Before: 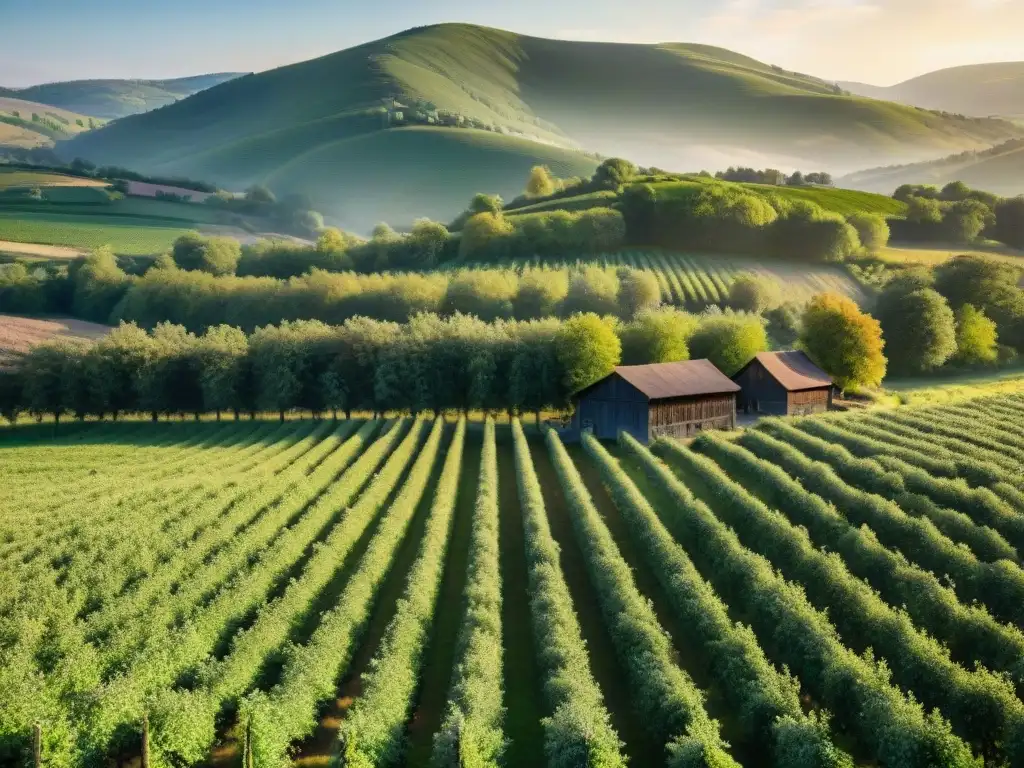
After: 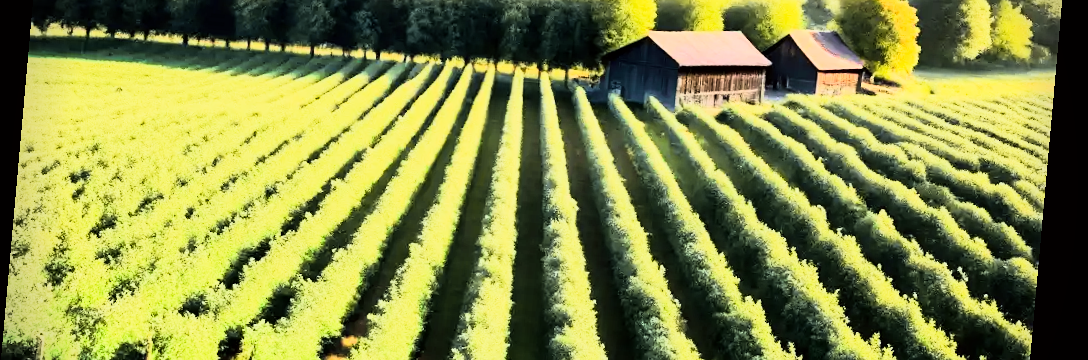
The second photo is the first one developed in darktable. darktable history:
crop: top 45.551%, bottom 12.262%
rotate and perspective: rotation 5.12°, automatic cropping off
rgb curve: curves: ch0 [(0, 0) (0.21, 0.15) (0.24, 0.21) (0.5, 0.75) (0.75, 0.96) (0.89, 0.99) (1, 1)]; ch1 [(0, 0.02) (0.21, 0.13) (0.25, 0.2) (0.5, 0.67) (0.75, 0.9) (0.89, 0.97) (1, 1)]; ch2 [(0, 0.02) (0.21, 0.13) (0.25, 0.2) (0.5, 0.67) (0.75, 0.9) (0.89, 0.97) (1, 1)], compensate middle gray true
exposure: exposure 0.507 EV, compensate highlight preservation false
sharpen: amount 0.2
vignetting: fall-off start 88.03%, fall-off radius 24.9%
tone curve: curves: ch0 [(0.013, 0) (0.061, 0.068) (0.239, 0.256) (0.502, 0.505) (0.683, 0.676) (0.761, 0.773) (0.858, 0.858) (0.987, 0.945)]; ch1 [(0, 0) (0.172, 0.123) (0.304, 0.288) (0.414, 0.44) (0.472, 0.473) (0.502, 0.508) (0.521, 0.528) (0.583, 0.595) (0.654, 0.673) (0.728, 0.761) (1, 1)]; ch2 [(0, 0) (0.411, 0.424) (0.485, 0.476) (0.502, 0.502) (0.553, 0.557) (0.57, 0.576) (1, 1)], color space Lab, independent channels, preserve colors none
